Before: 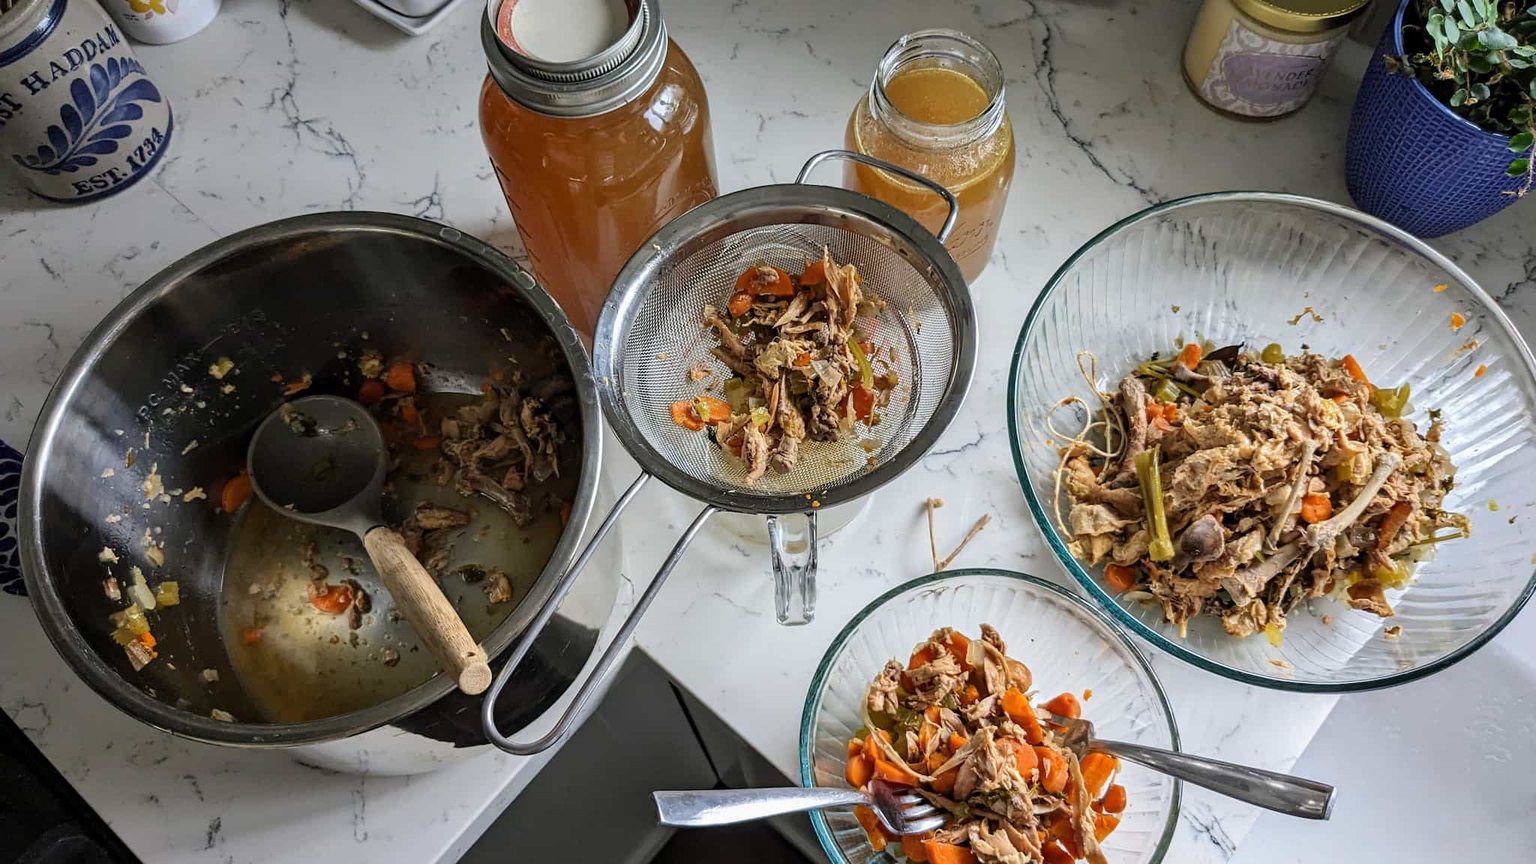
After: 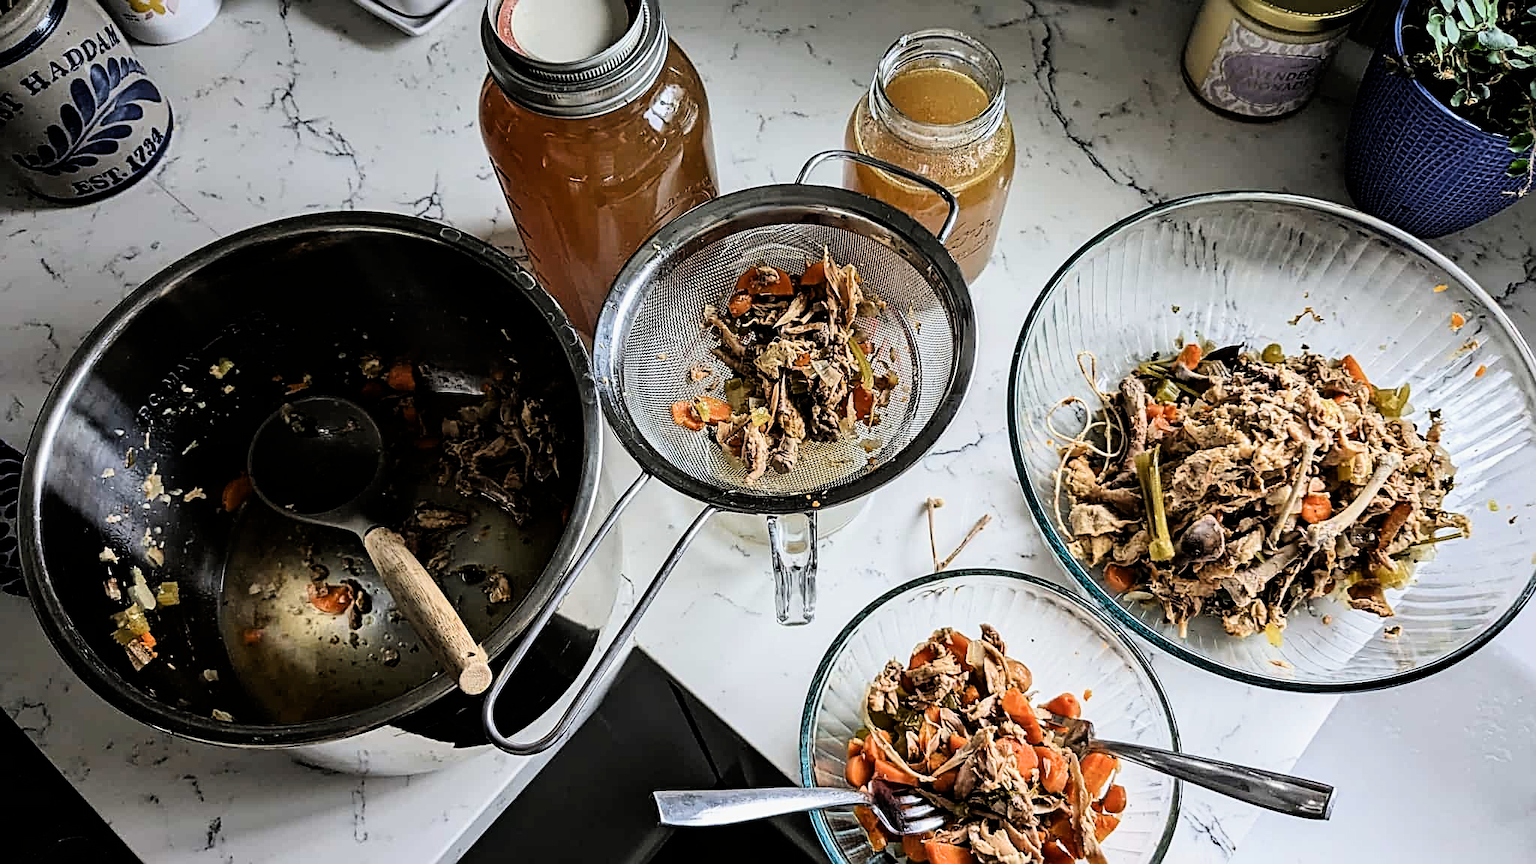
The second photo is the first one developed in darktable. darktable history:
filmic rgb: black relative exposure -5.33 EV, white relative exposure 2.87 EV, threshold 2.94 EV, dynamic range scaling -37.22%, hardness 3.98, contrast 1.607, highlights saturation mix -0.706%, enable highlight reconstruction true
sharpen: radius 2.53, amount 0.619
